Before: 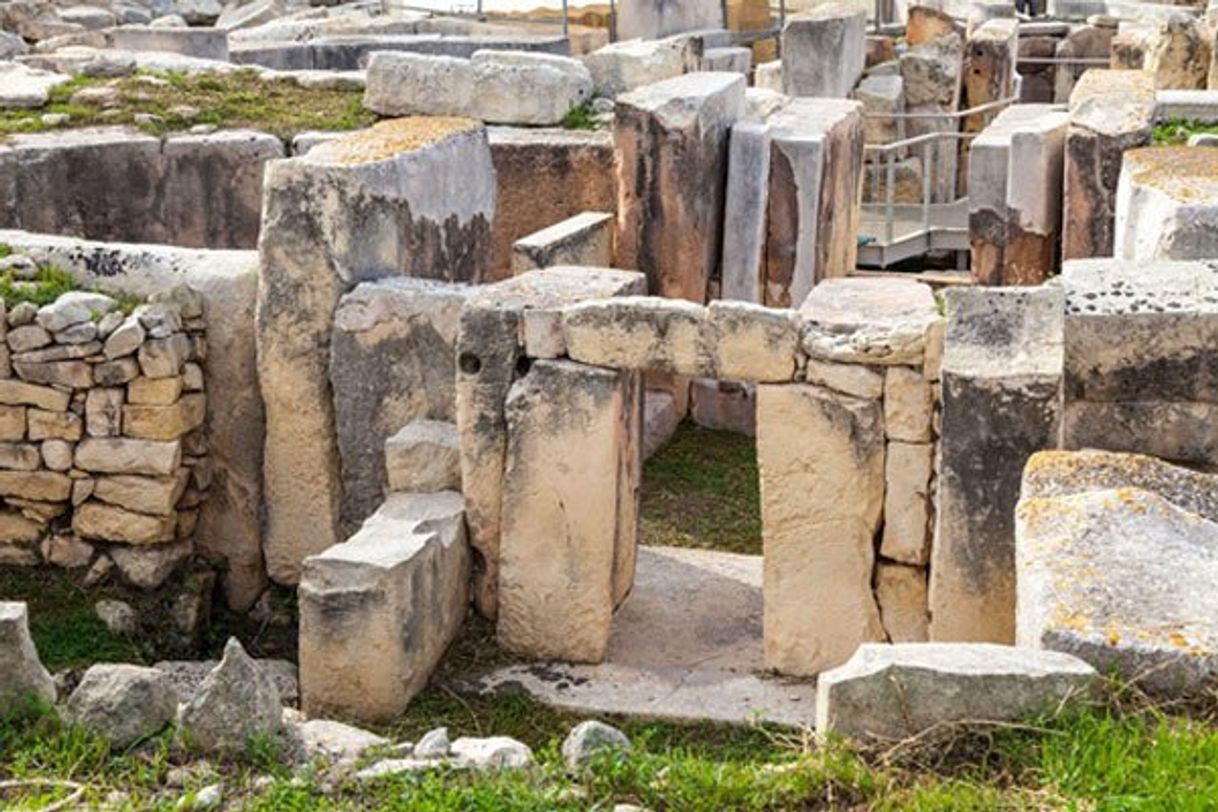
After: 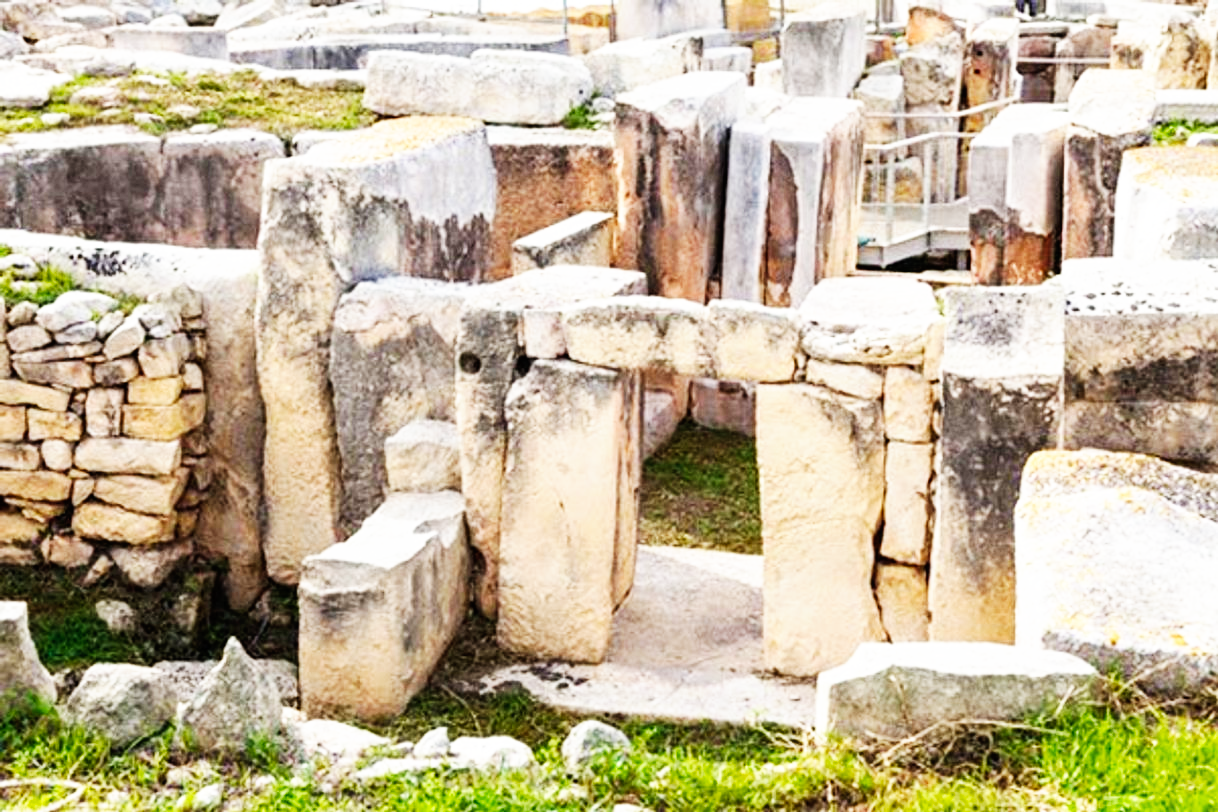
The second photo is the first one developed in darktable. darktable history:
base curve: curves: ch0 [(0, 0) (0.007, 0.004) (0.027, 0.03) (0.046, 0.07) (0.207, 0.54) (0.442, 0.872) (0.673, 0.972) (1, 1)], preserve colors none
shadows and highlights: radius 125.46, shadows 21.19, highlights -21.19, low approximation 0.01
